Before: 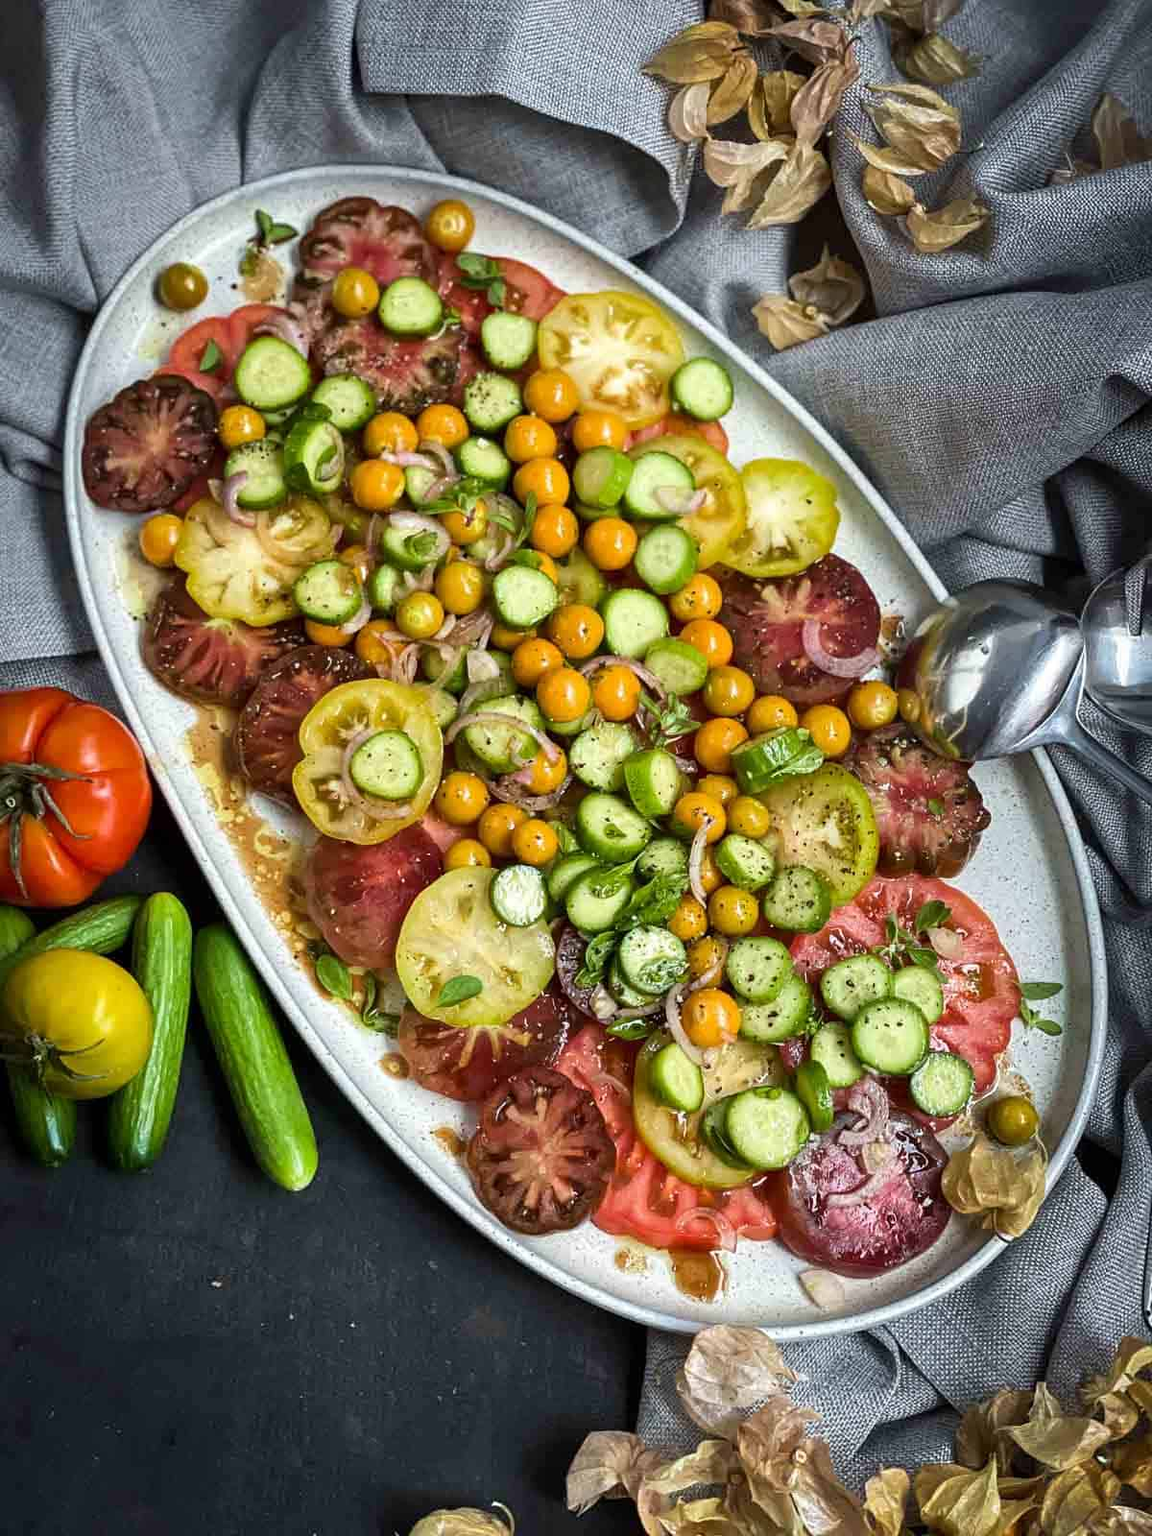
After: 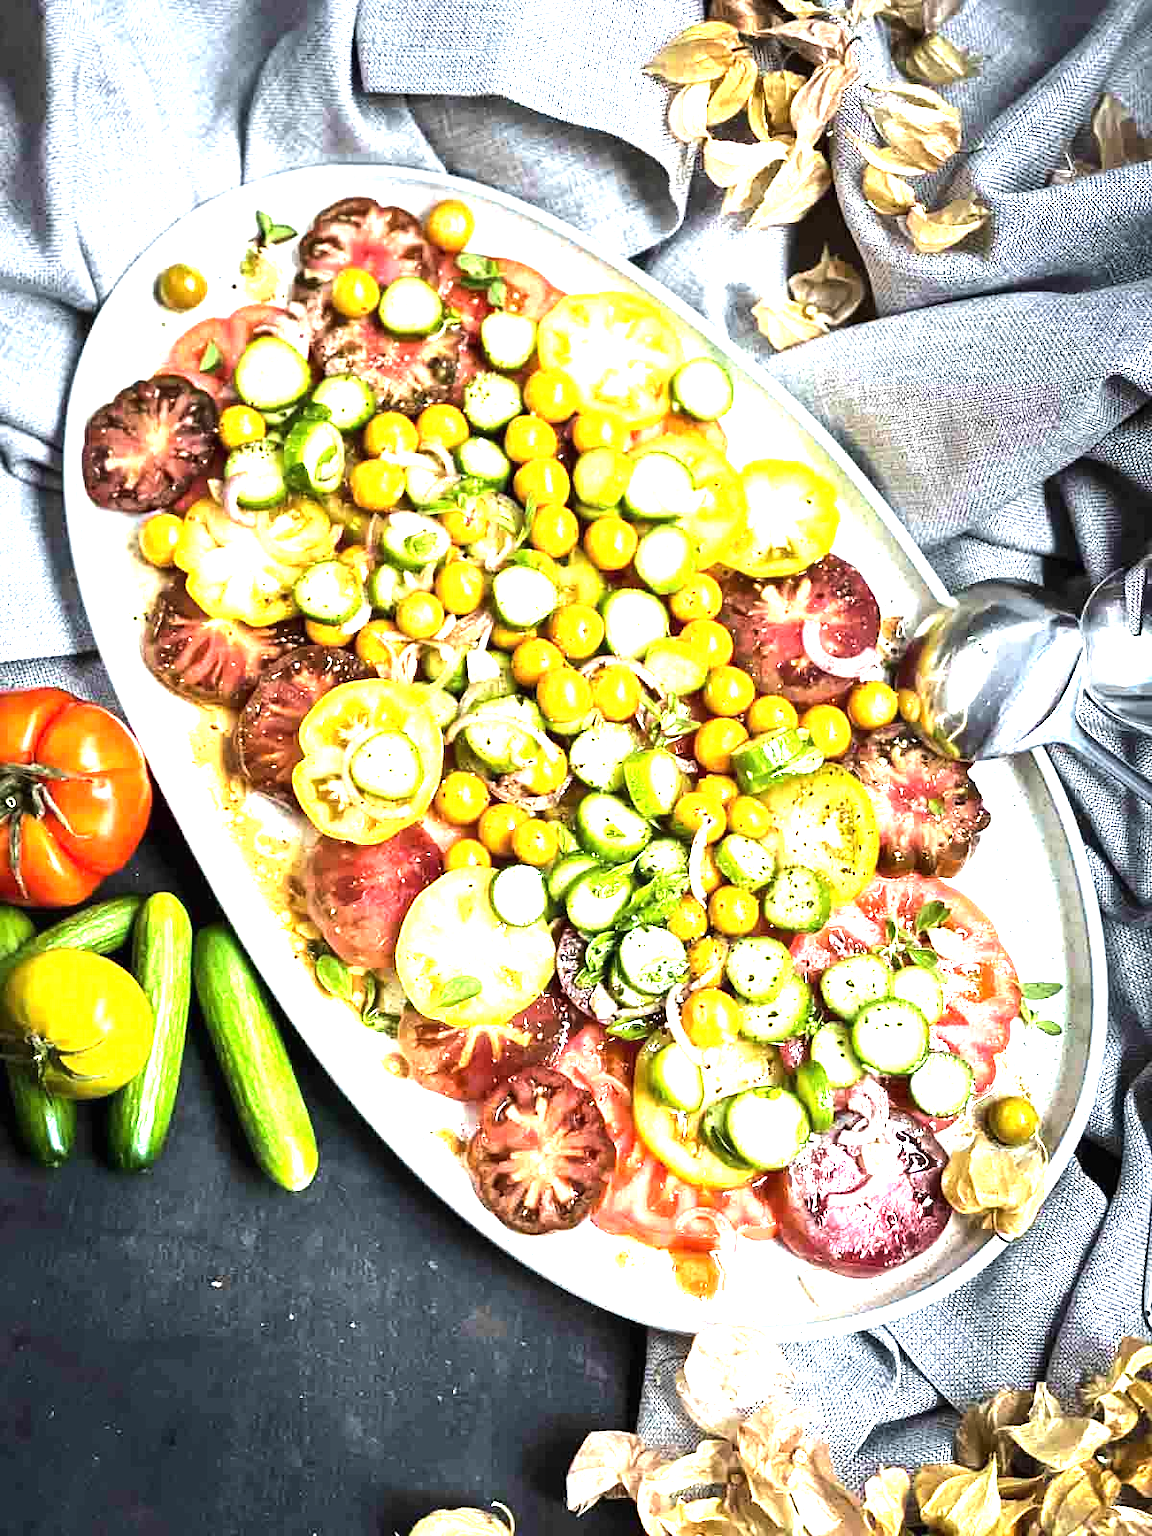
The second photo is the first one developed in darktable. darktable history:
tone equalizer: -8 EV -0.75 EV, -7 EV -0.7 EV, -6 EV -0.6 EV, -5 EV -0.4 EV, -3 EV 0.4 EV, -2 EV 0.6 EV, -1 EV 0.7 EV, +0 EV 0.75 EV, edges refinement/feathering 500, mask exposure compensation -1.57 EV, preserve details no
exposure: black level correction 0, exposure 1.6 EV, compensate exposure bias true, compensate highlight preservation false
